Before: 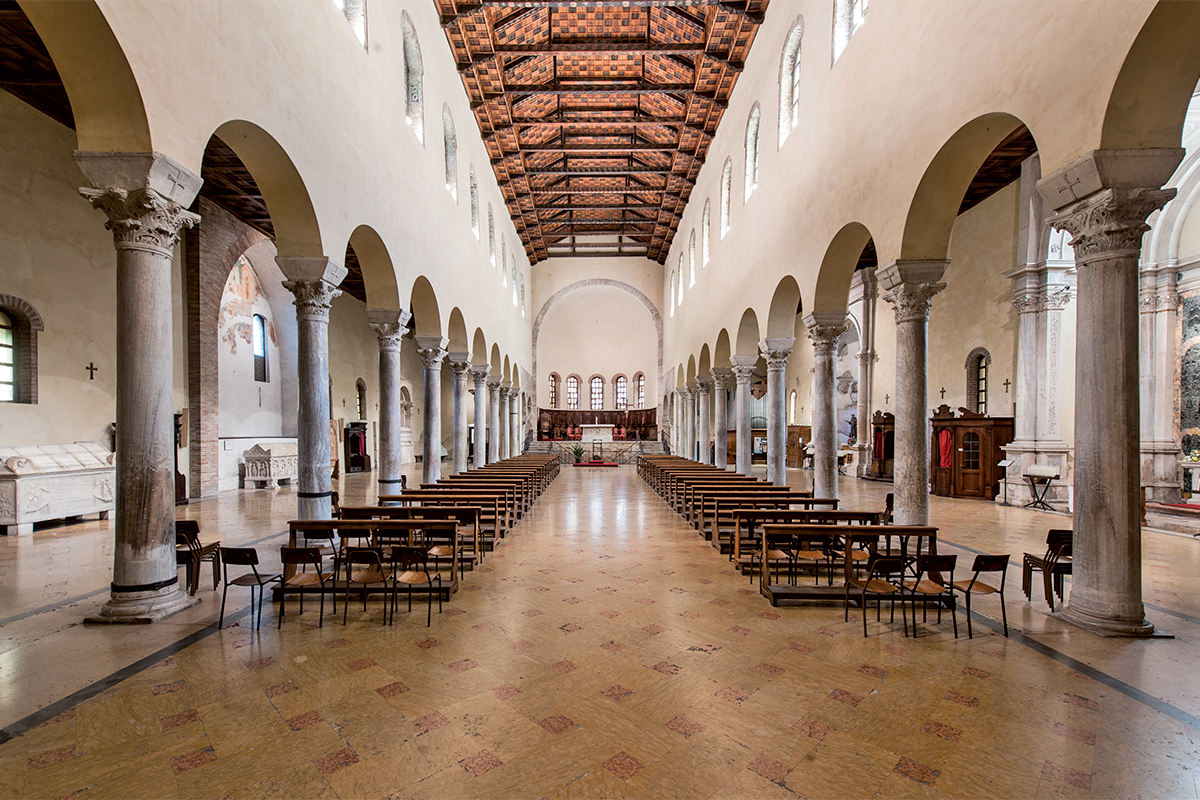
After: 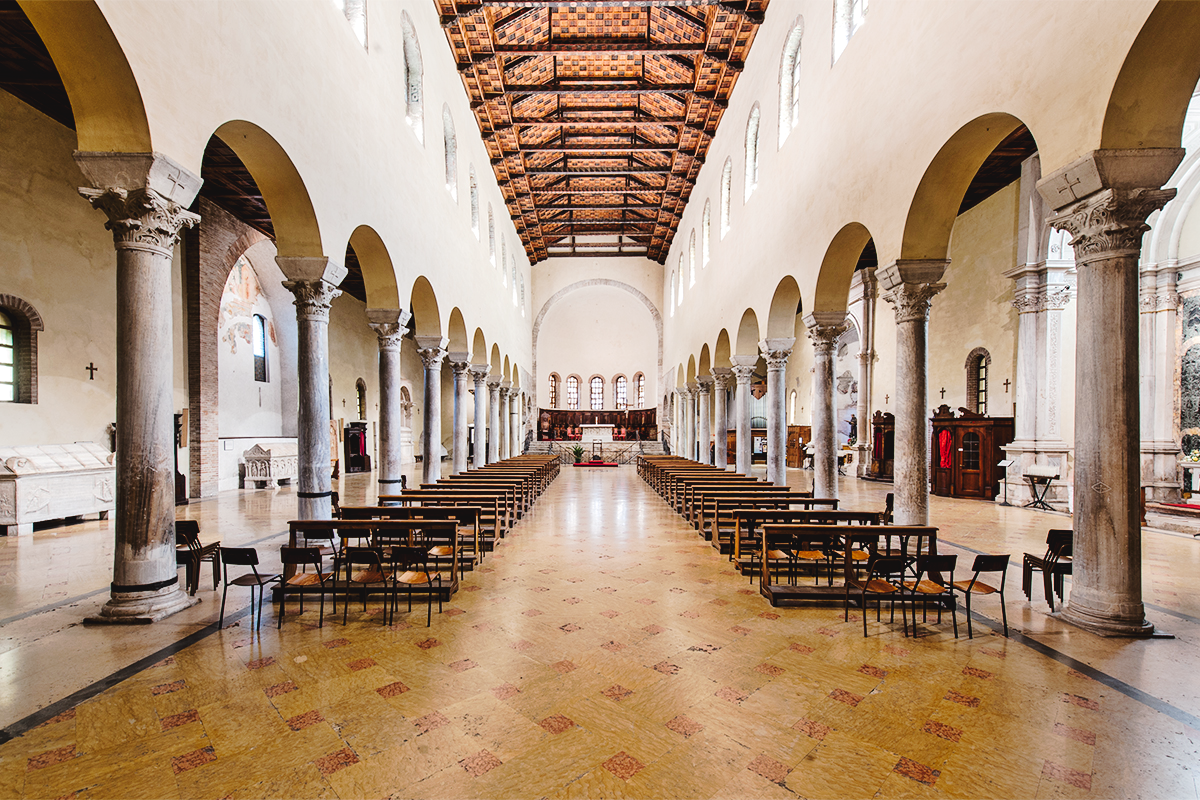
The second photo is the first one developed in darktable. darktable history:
exposure: black level correction -0.003, exposure 0.04 EV, compensate highlight preservation false
tone curve: curves: ch0 [(0, 0) (0.003, 0.039) (0.011, 0.042) (0.025, 0.048) (0.044, 0.058) (0.069, 0.071) (0.1, 0.089) (0.136, 0.114) (0.177, 0.146) (0.224, 0.199) (0.277, 0.27) (0.335, 0.364) (0.399, 0.47) (0.468, 0.566) (0.543, 0.643) (0.623, 0.73) (0.709, 0.8) (0.801, 0.863) (0.898, 0.925) (1, 1)], preserve colors none
color balance rgb: perceptual saturation grading › global saturation 3.7%, global vibrance 5.56%, contrast 3.24%
